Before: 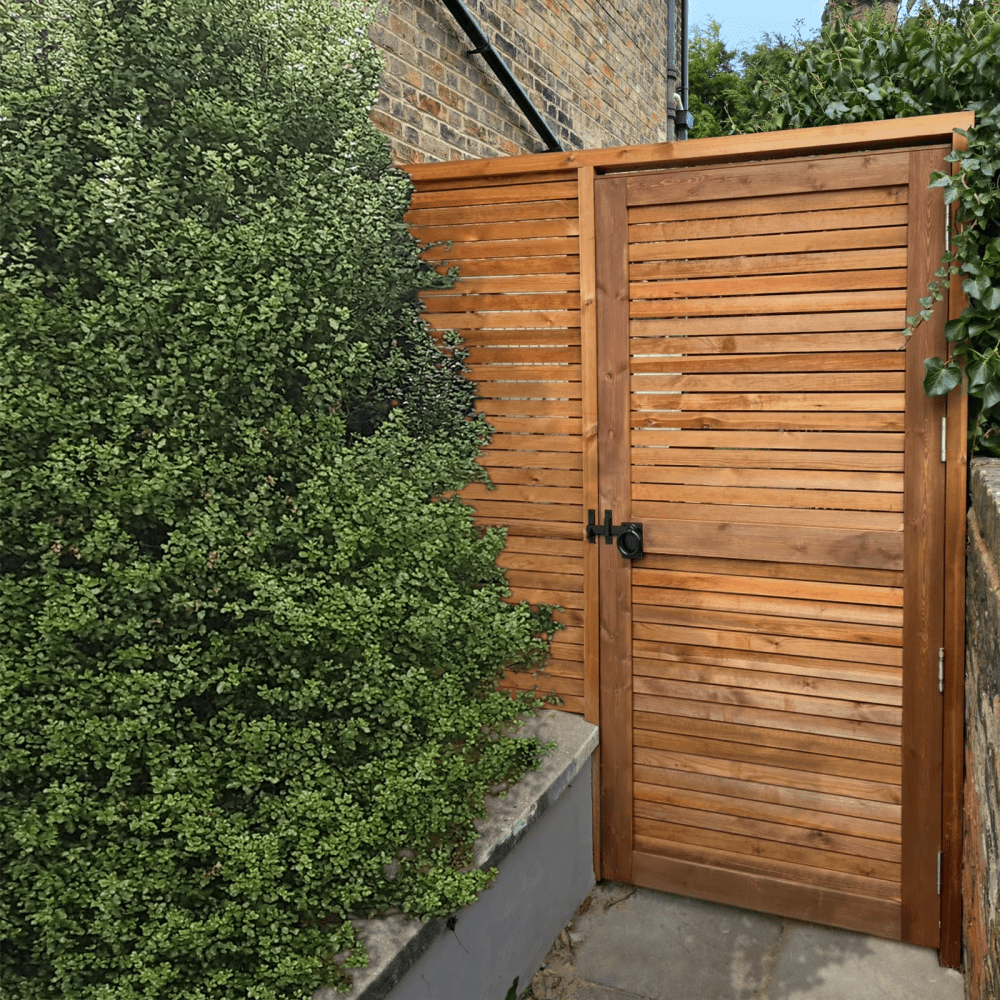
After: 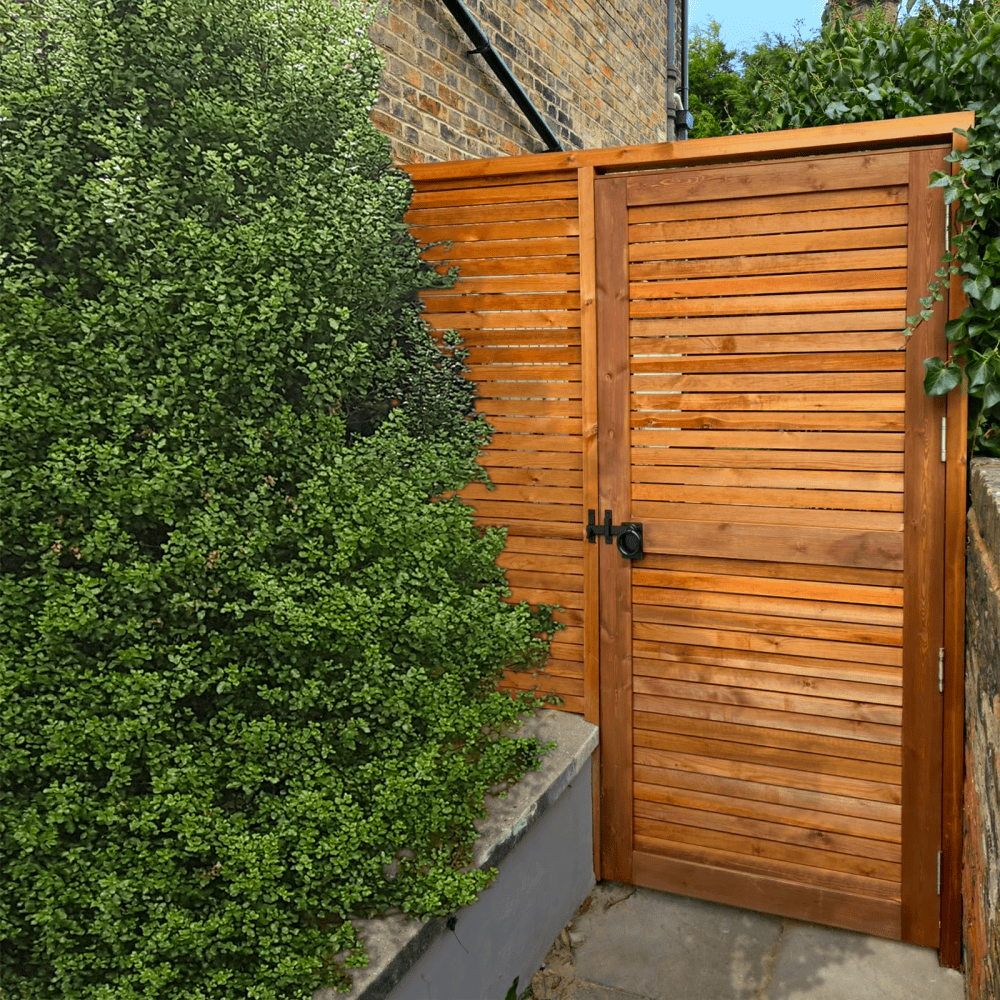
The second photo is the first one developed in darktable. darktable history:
color correction: highlights b* 0.03, saturation 1.35
